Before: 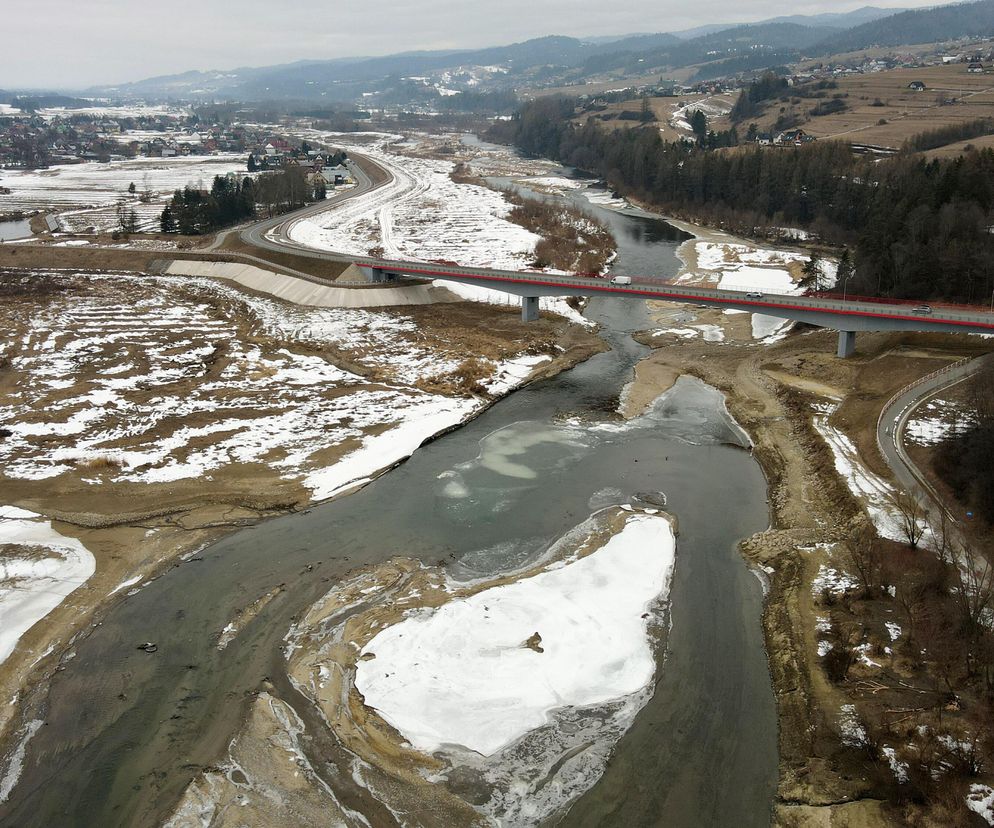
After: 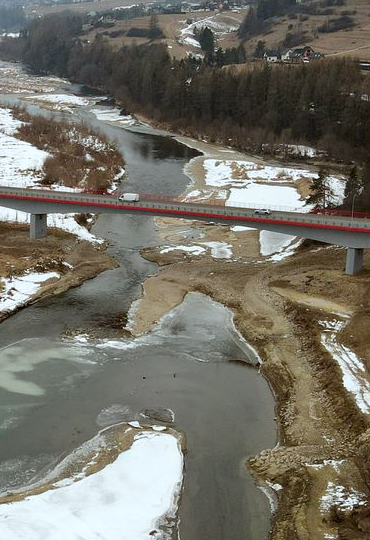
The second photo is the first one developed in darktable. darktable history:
color correction: highlights a* -3.34, highlights b* -6.3, shadows a* 3.19, shadows b* 5.54
crop and rotate: left 49.576%, top 10.087%, right 13.16%, bottom 24.648%
